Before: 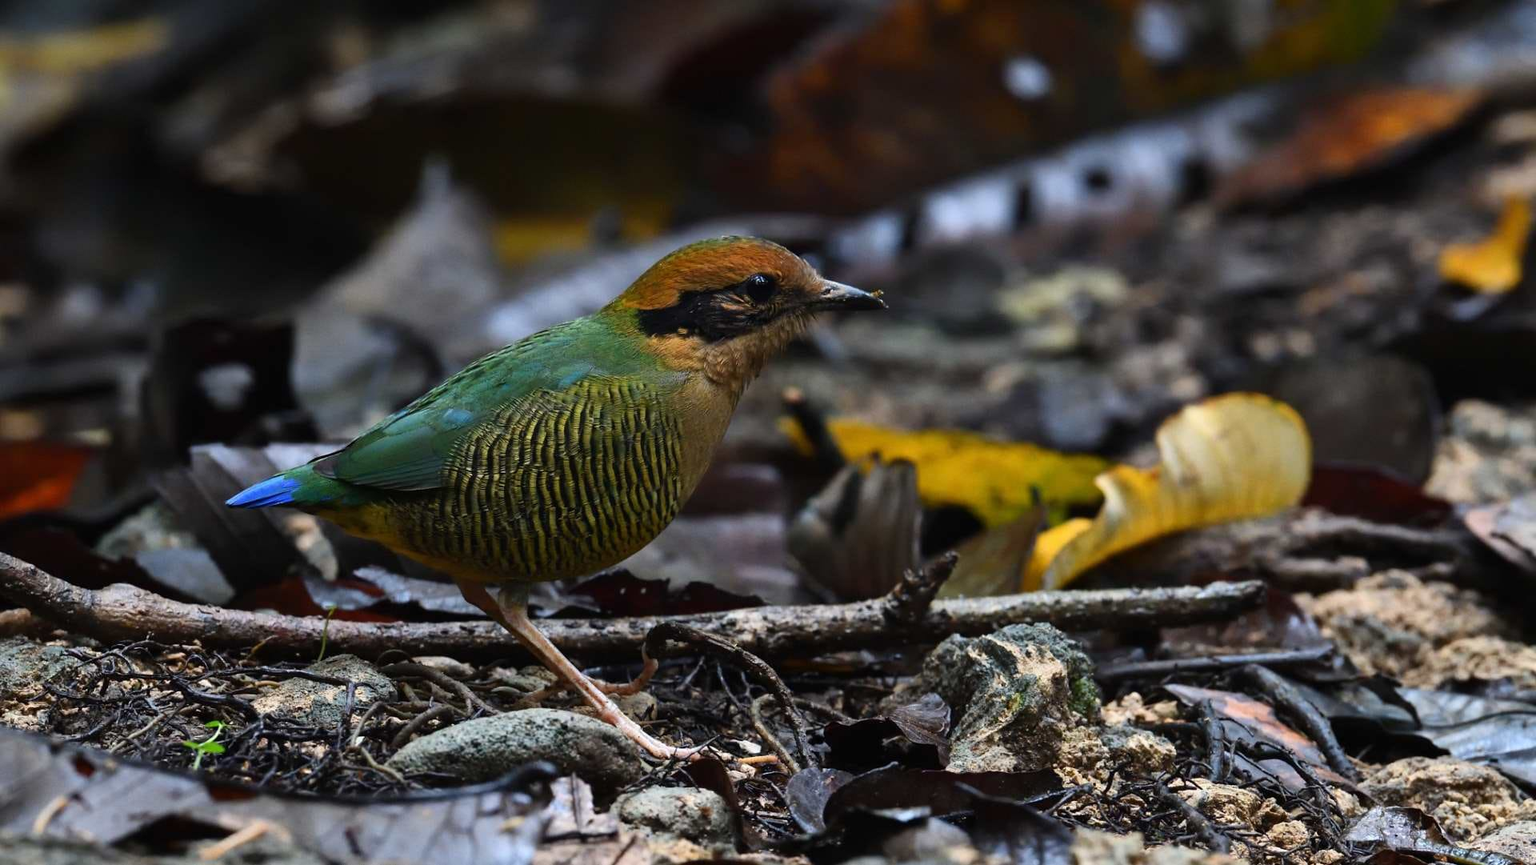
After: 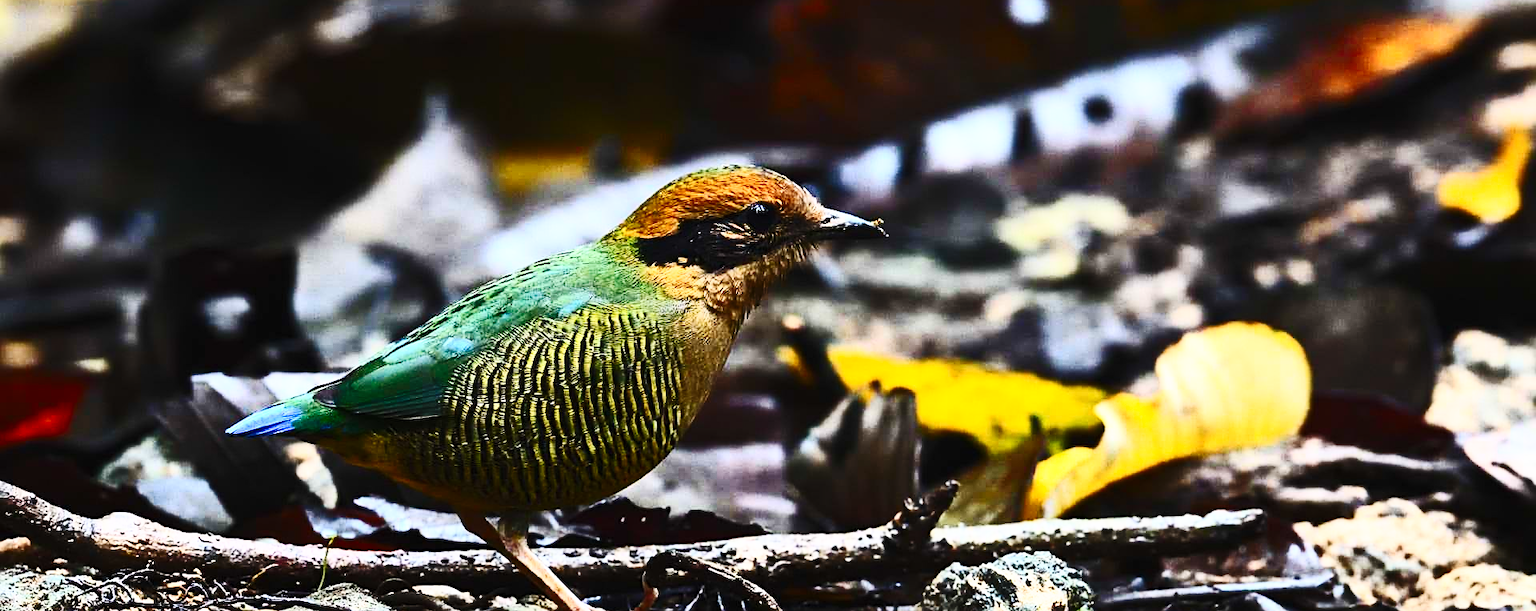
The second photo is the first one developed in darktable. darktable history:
base curve: curves: ch0 [(0, 0) (0.028, 0.03) (0.121, 0.232) (0.46, 0.748) (0.859, 0.968) (1, 1)], preserve colors none
sharpen: on, module defaults
crop and rotate: top 8.293%, bottom 20.996%
contrast brightness saturation: contrast 0.62, brightness 0.34, saturation 0.14
